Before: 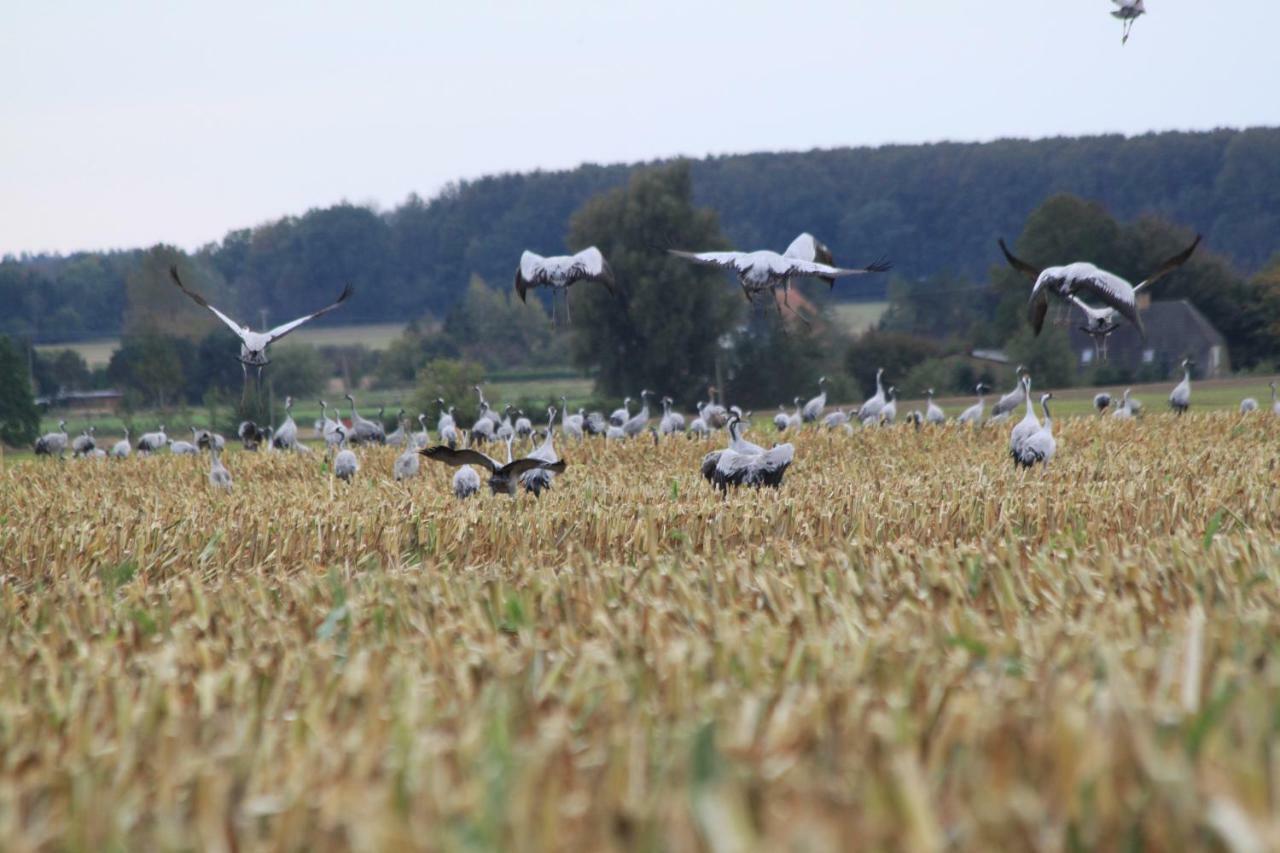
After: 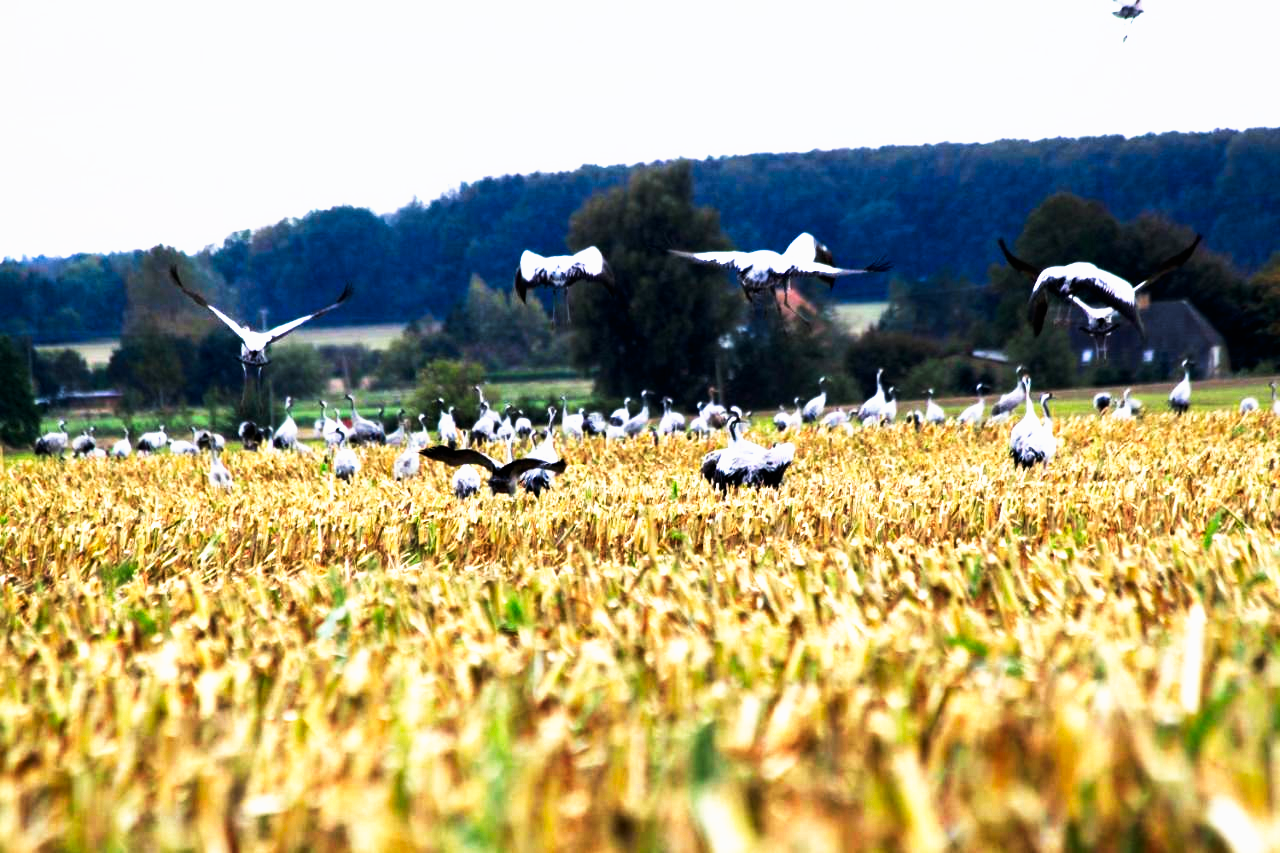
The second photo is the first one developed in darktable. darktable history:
tone curve: curves: ch0 [(0, 0) (0.003, 0) (0.011, 0) (0.025, 0) (0.044, 0.001) (0.069, 0.003) (0.1, 0.003) (0.136, 0.006) (0.177, 0.014) (0.224, 0.056) (0.277, 0.128) (0.335, 0.218) (0.399, 0.346) (0.468, 0.512) (0.543, 0.713) (0.623, 0.898) (0.709, 0.987) (0.801, 0.99) (0.898, 0.99) (1, 1)], preserve colors none
